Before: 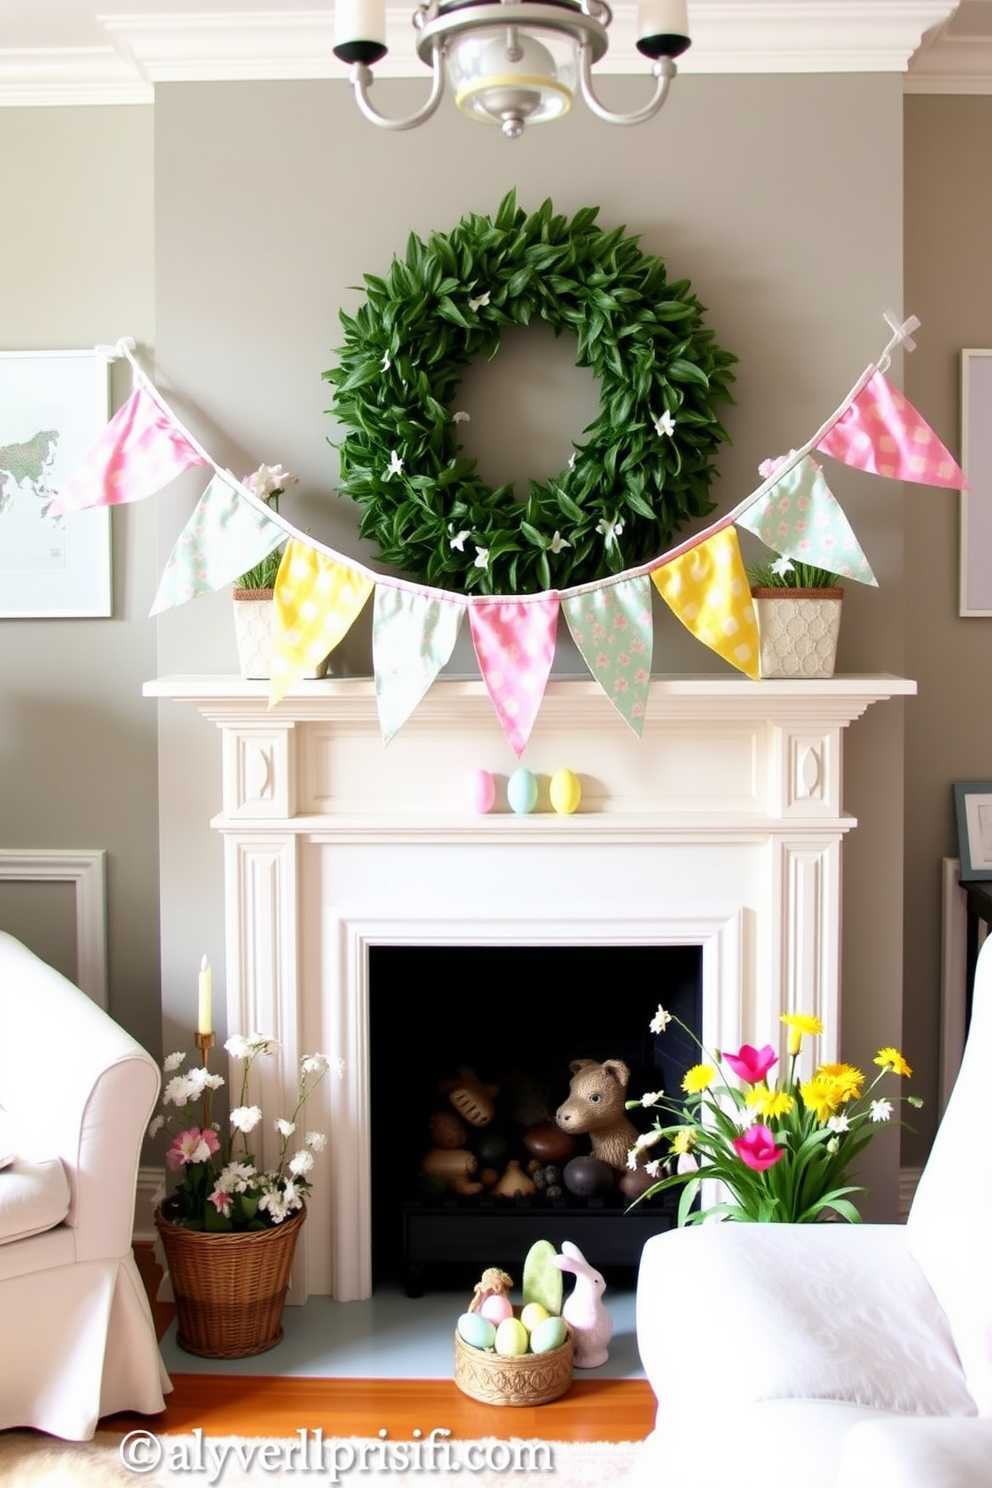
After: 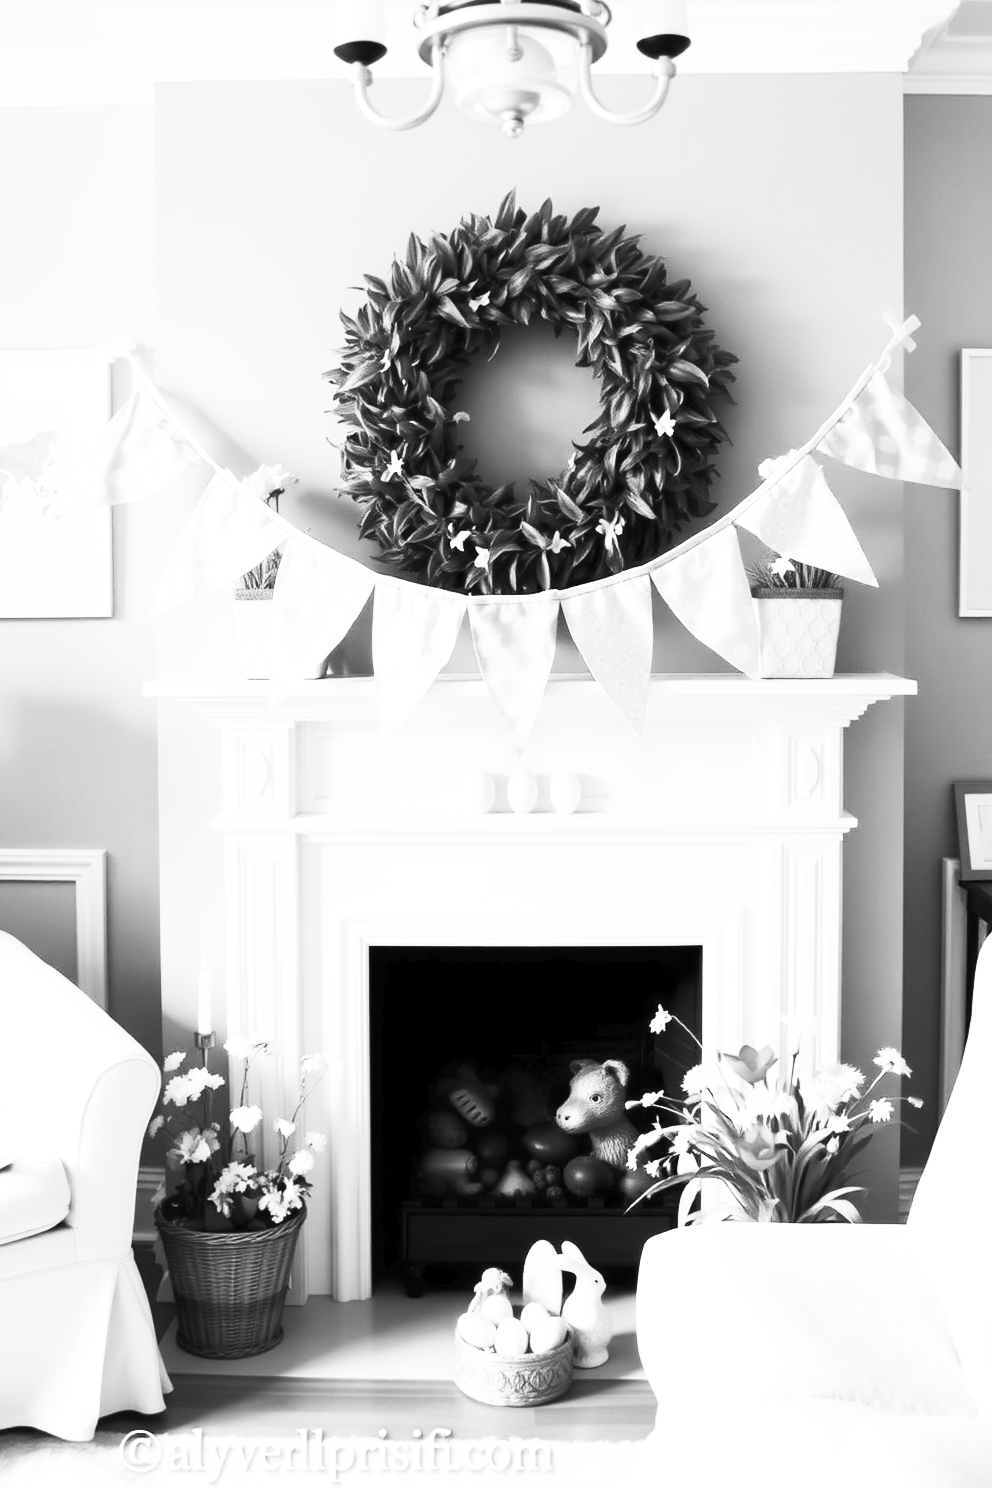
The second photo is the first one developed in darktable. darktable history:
contrast brightness saturation: contrast 0.532, brightness 0.465, saturation -0.992
